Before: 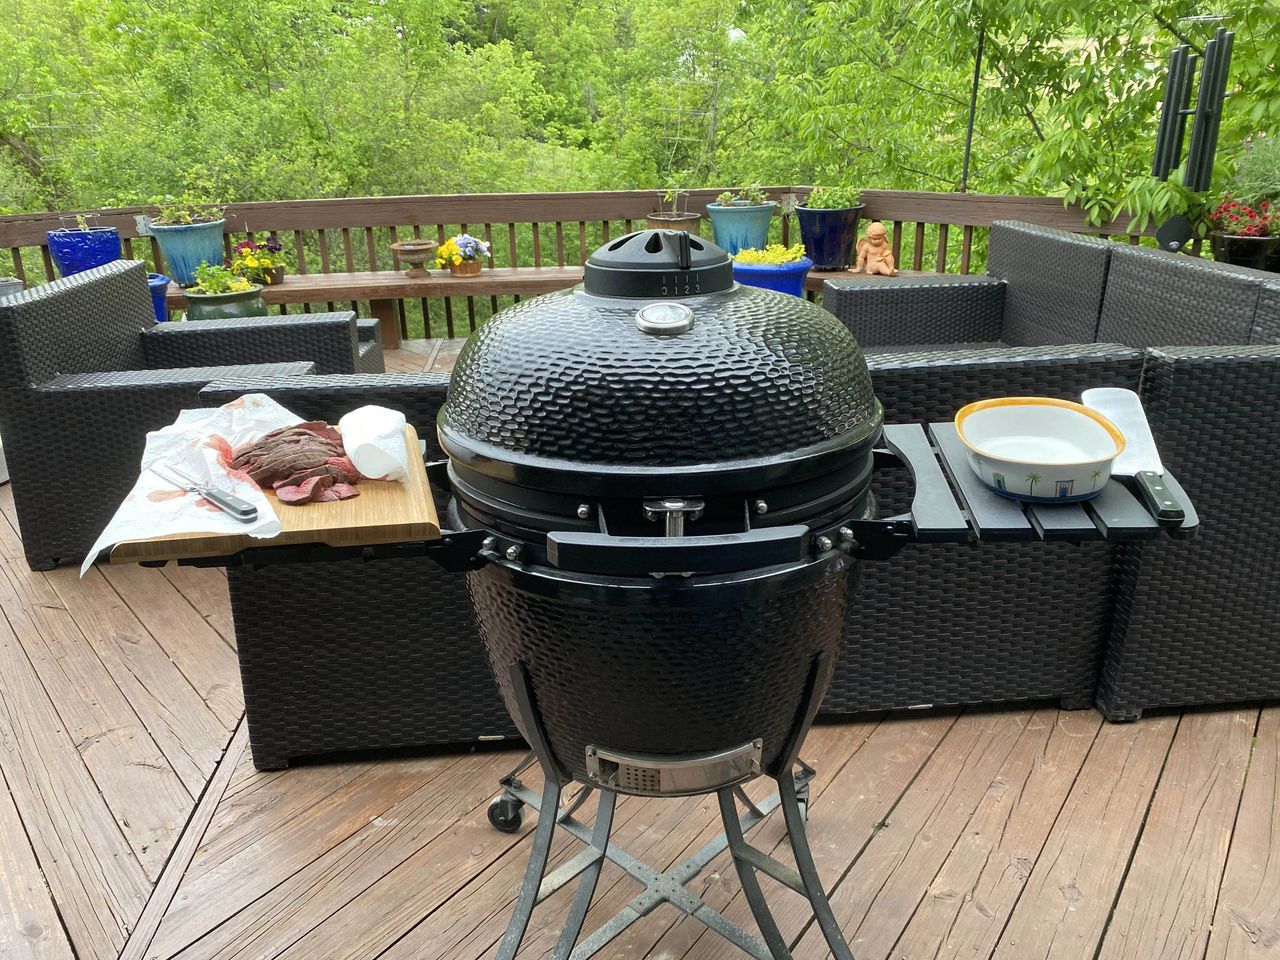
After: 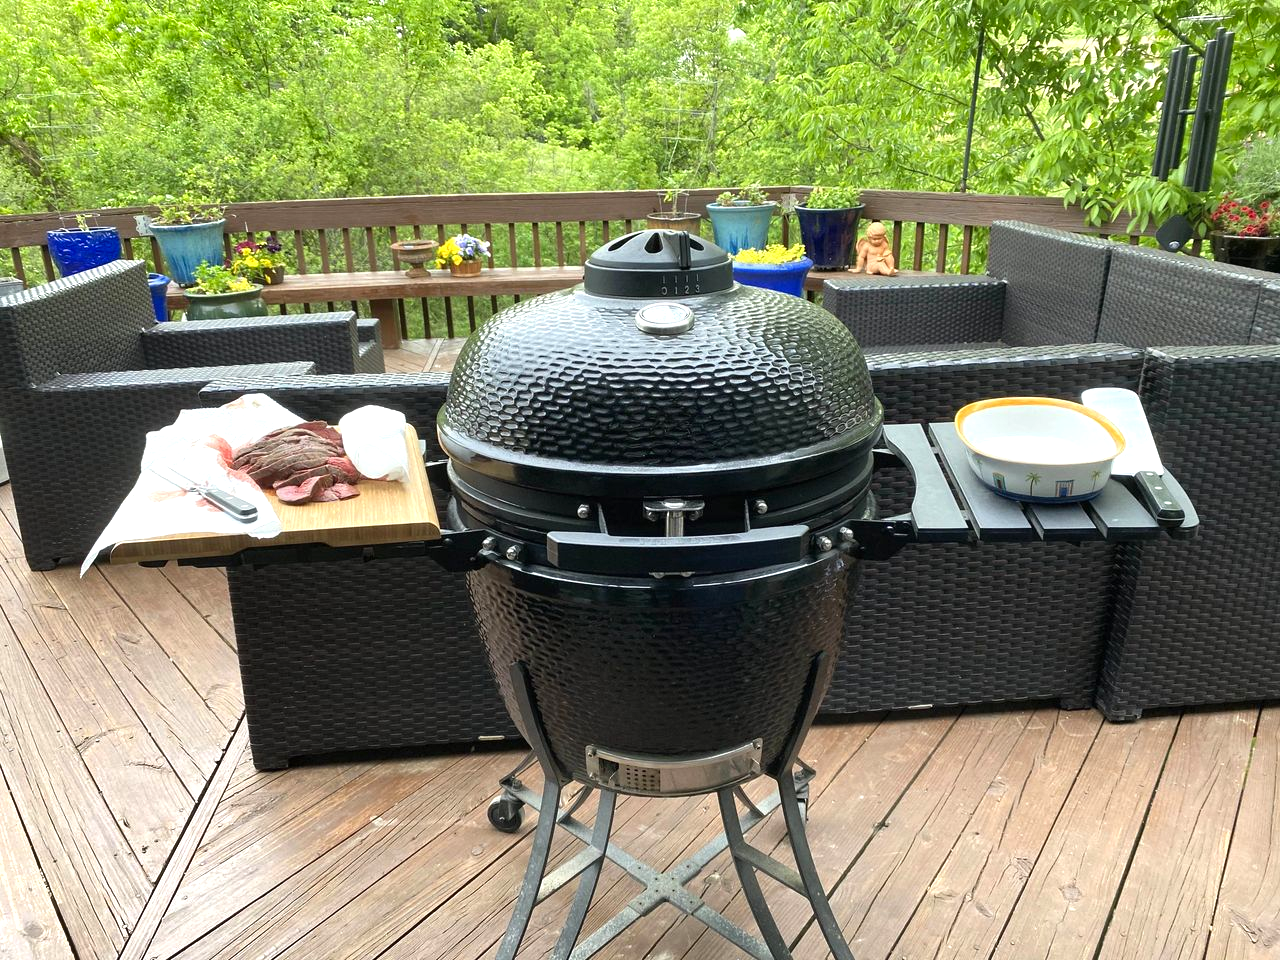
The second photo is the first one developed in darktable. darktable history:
shadows and highlights: radius 264.09, highlights color adjustment 89.17%, soften with gaussian
exposure: black level correction 0, exposure 0.499 EV, compensate exposure bias true, compensate highlight preservation false
